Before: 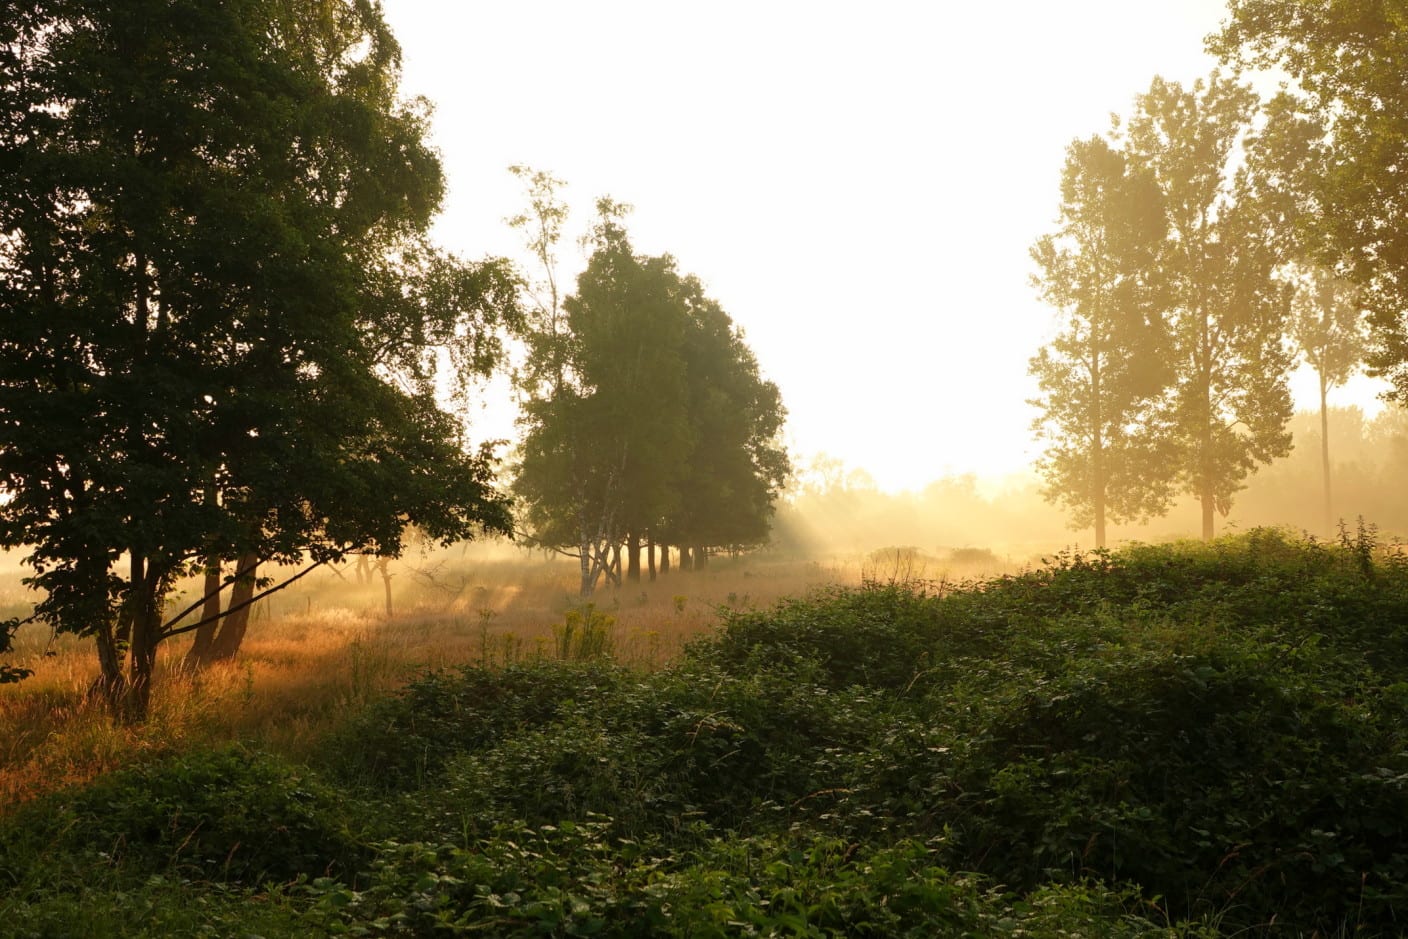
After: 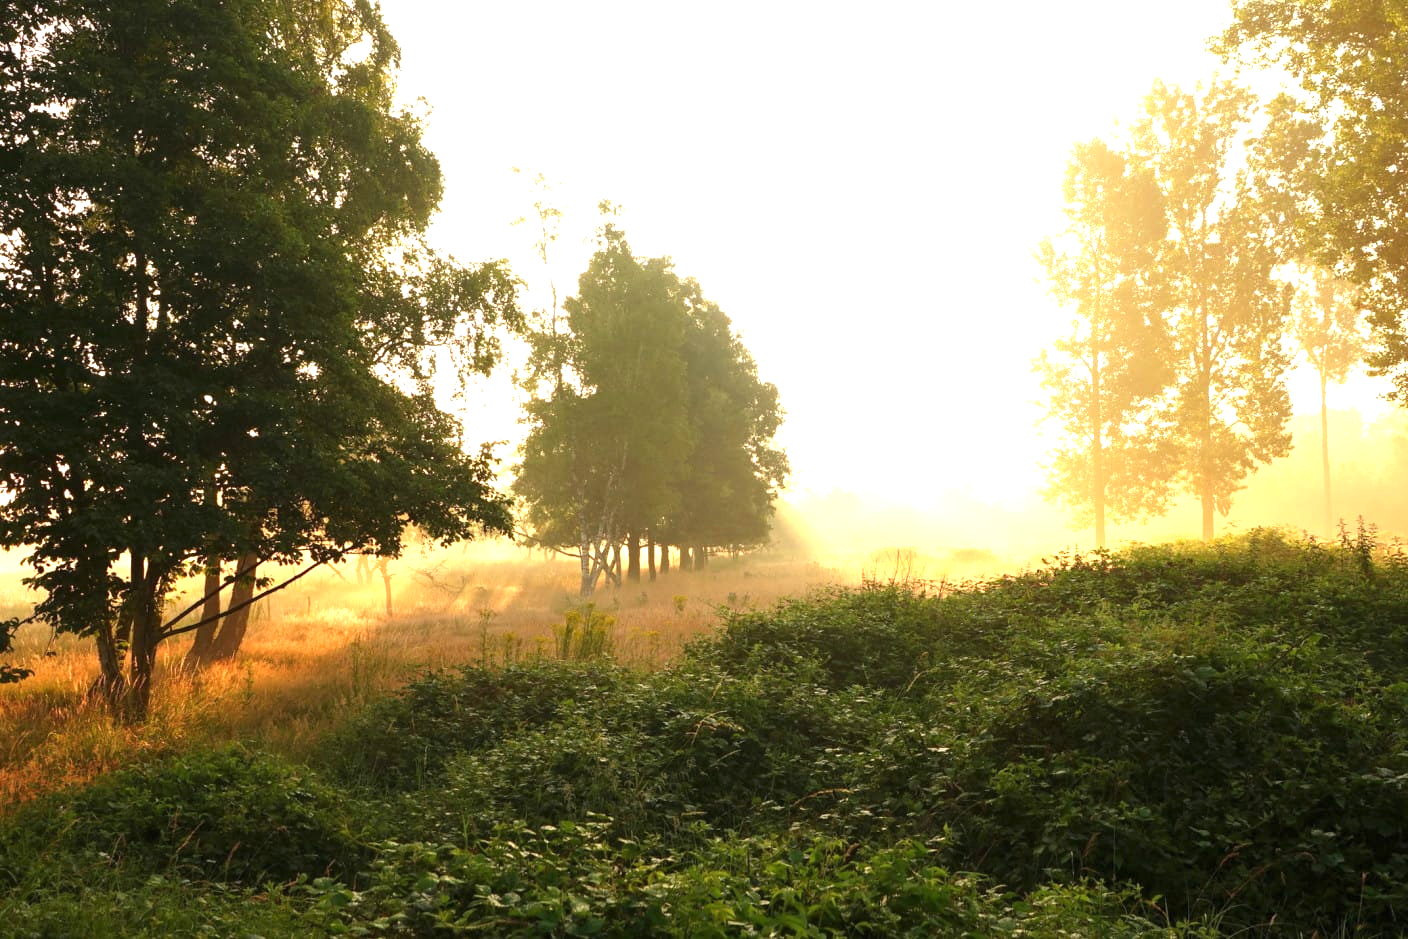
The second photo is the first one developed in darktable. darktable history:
exposure: black level correction 0, exposure 1.104 EV, compensate exposure bias true, compensate highlight preservation false
